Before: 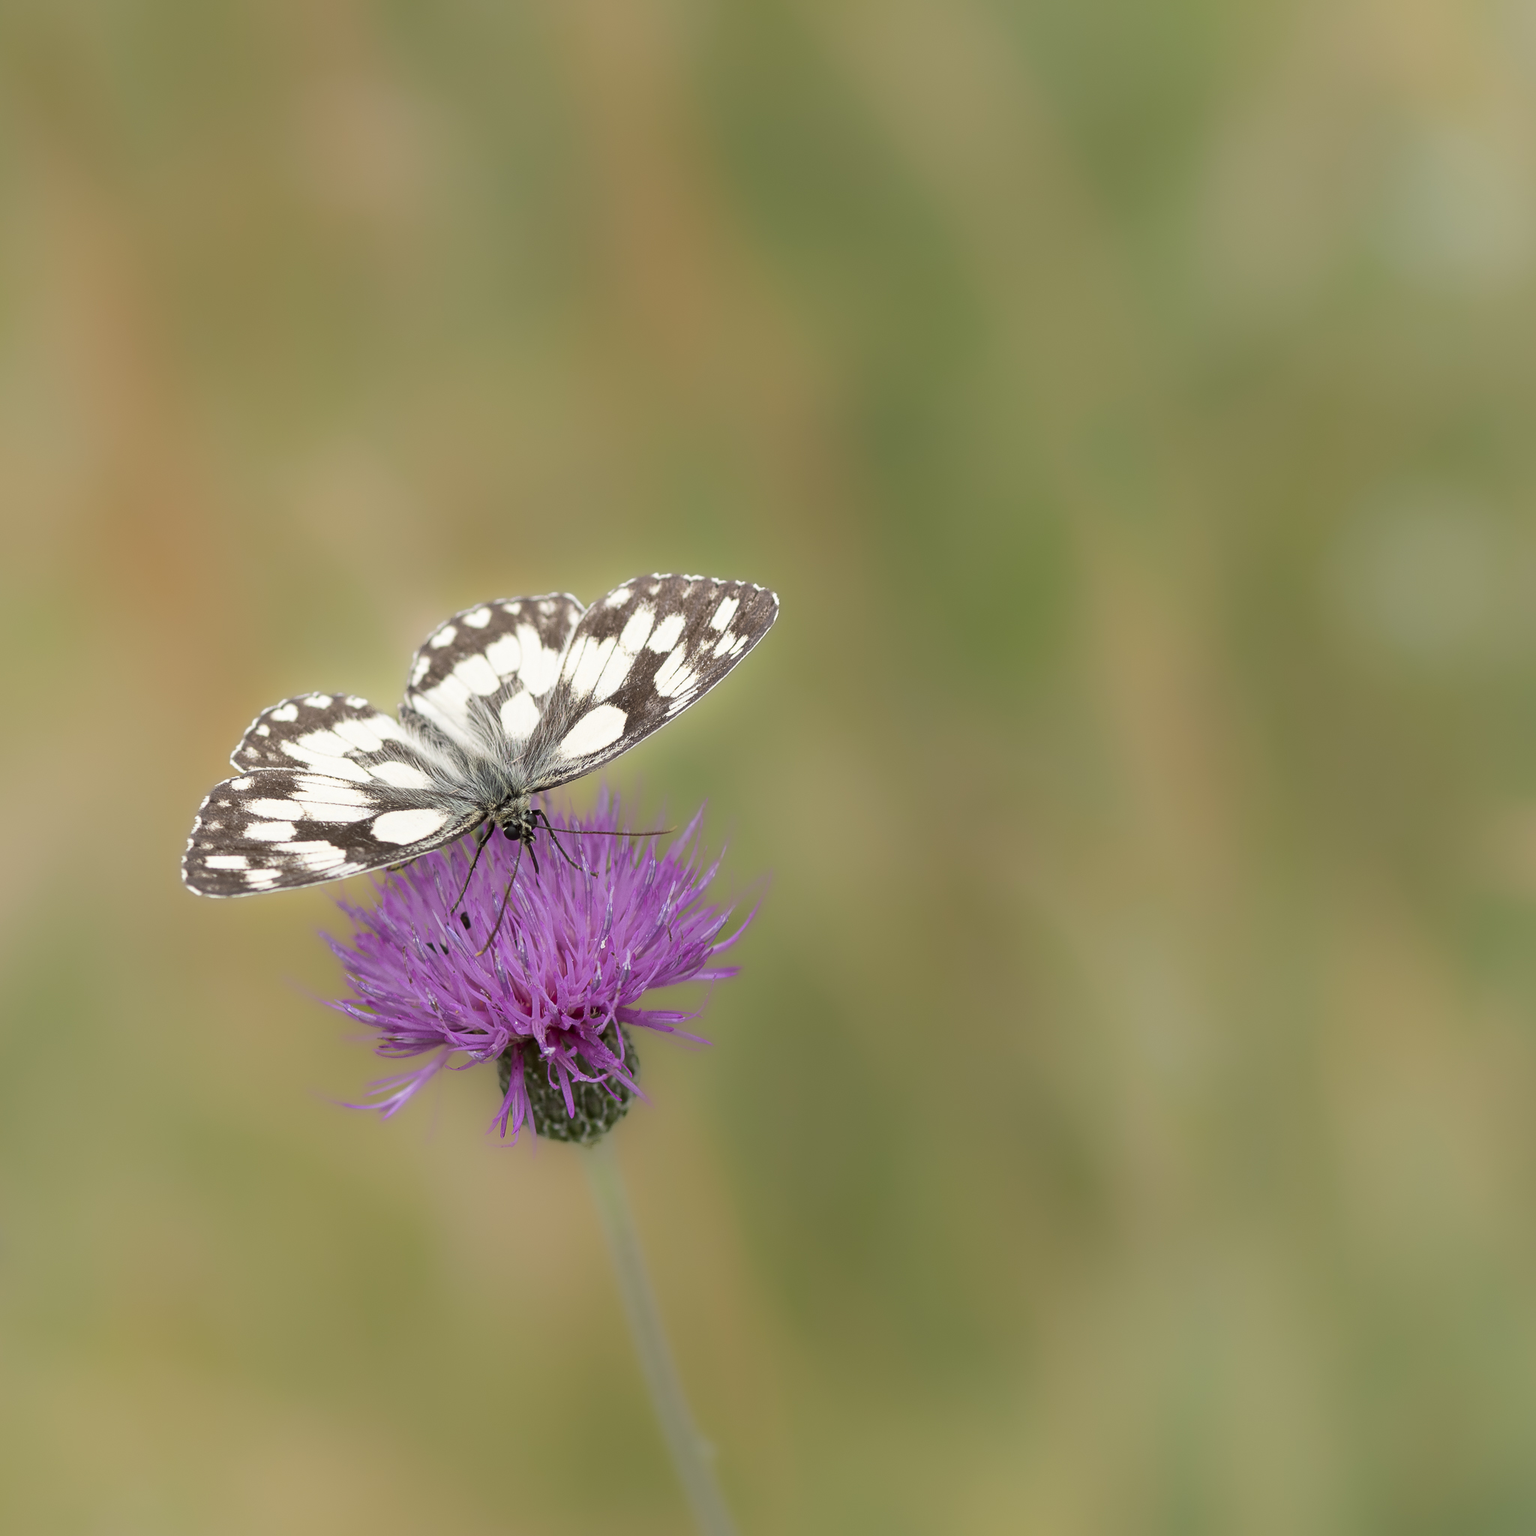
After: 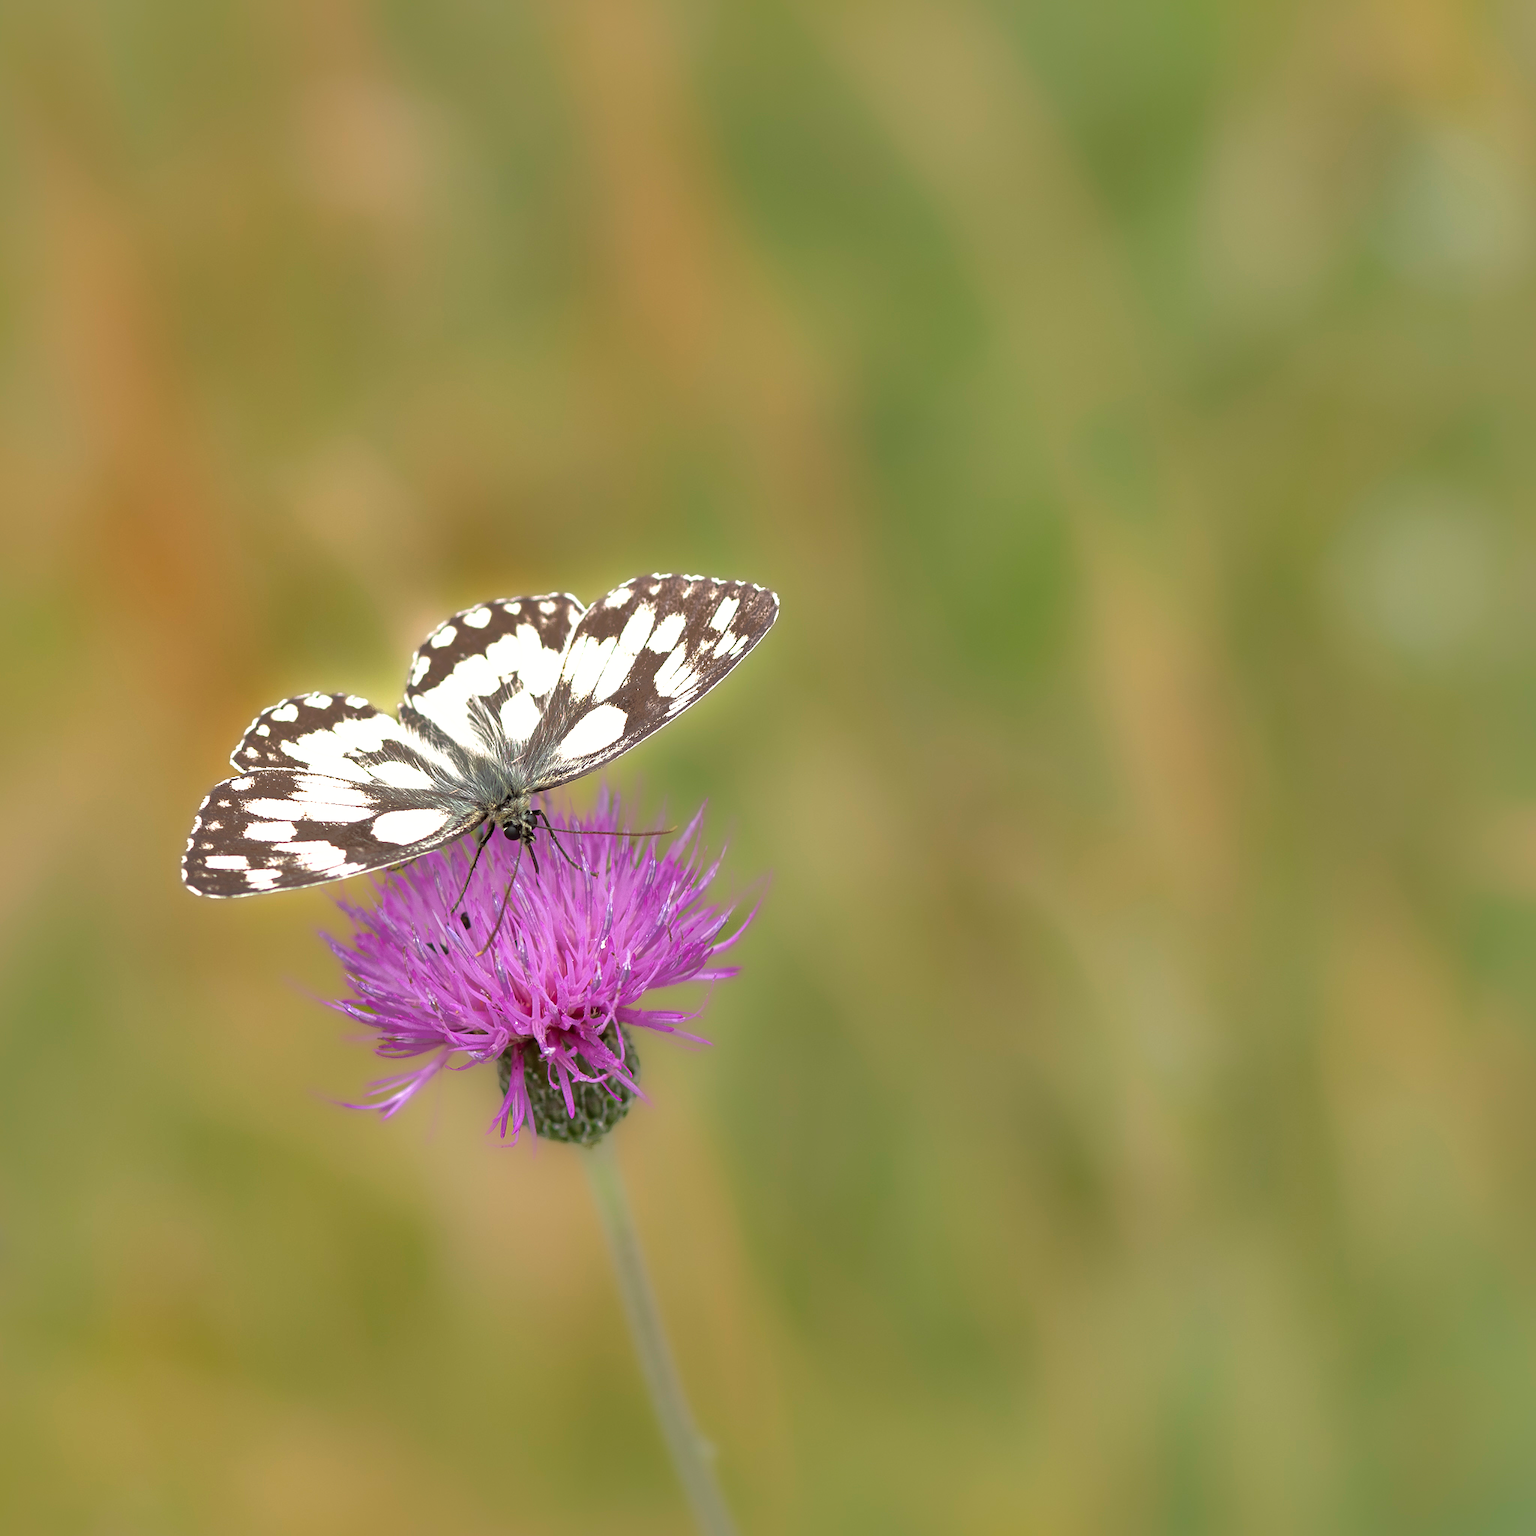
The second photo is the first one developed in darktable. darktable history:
exposure: black level correction 0, exposure 0.703 EV, compensate highlight preservation false
shadows and highlights: shadows 38.66, highlights -75.11
